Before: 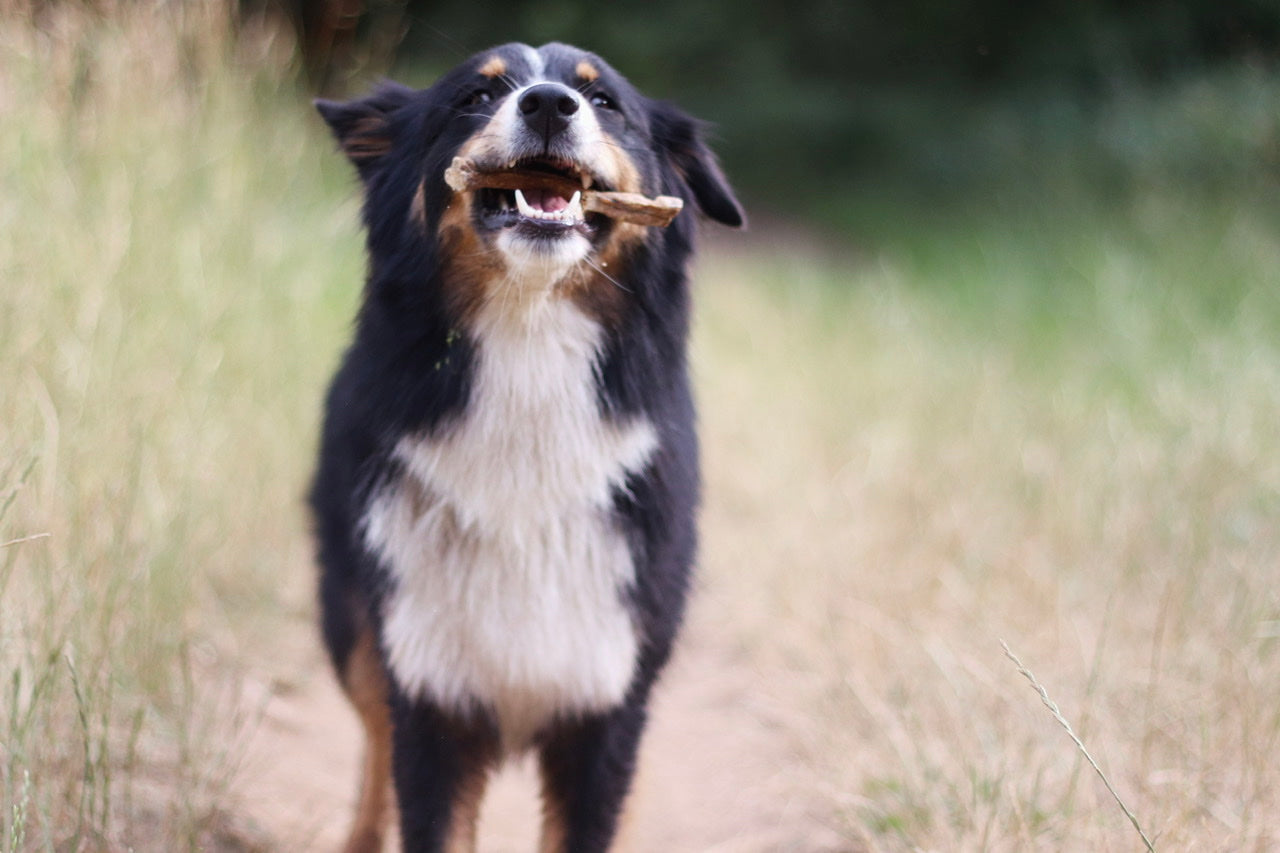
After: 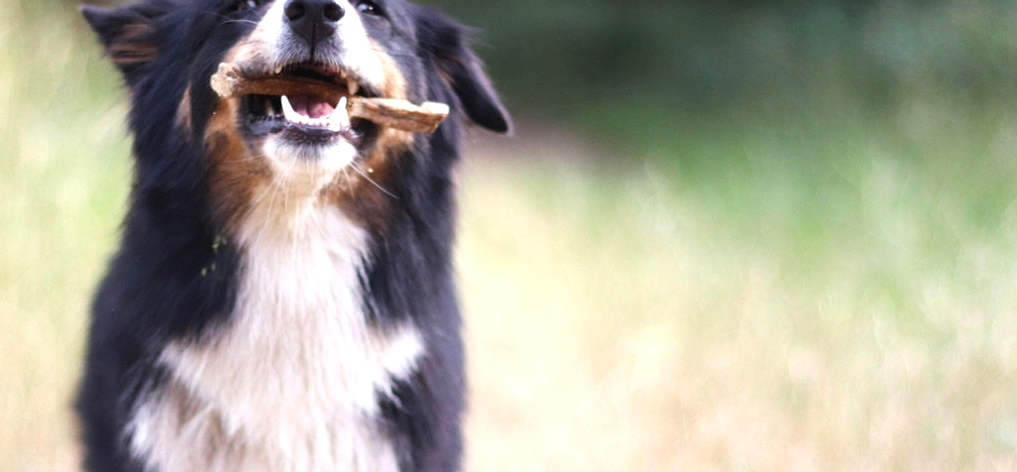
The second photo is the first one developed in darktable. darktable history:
exposure: exposure 0.609 EV, compensate highlight preservation false
crop: left 18.346%, top 11.112%, right 2.19%, bottom 33.445%
